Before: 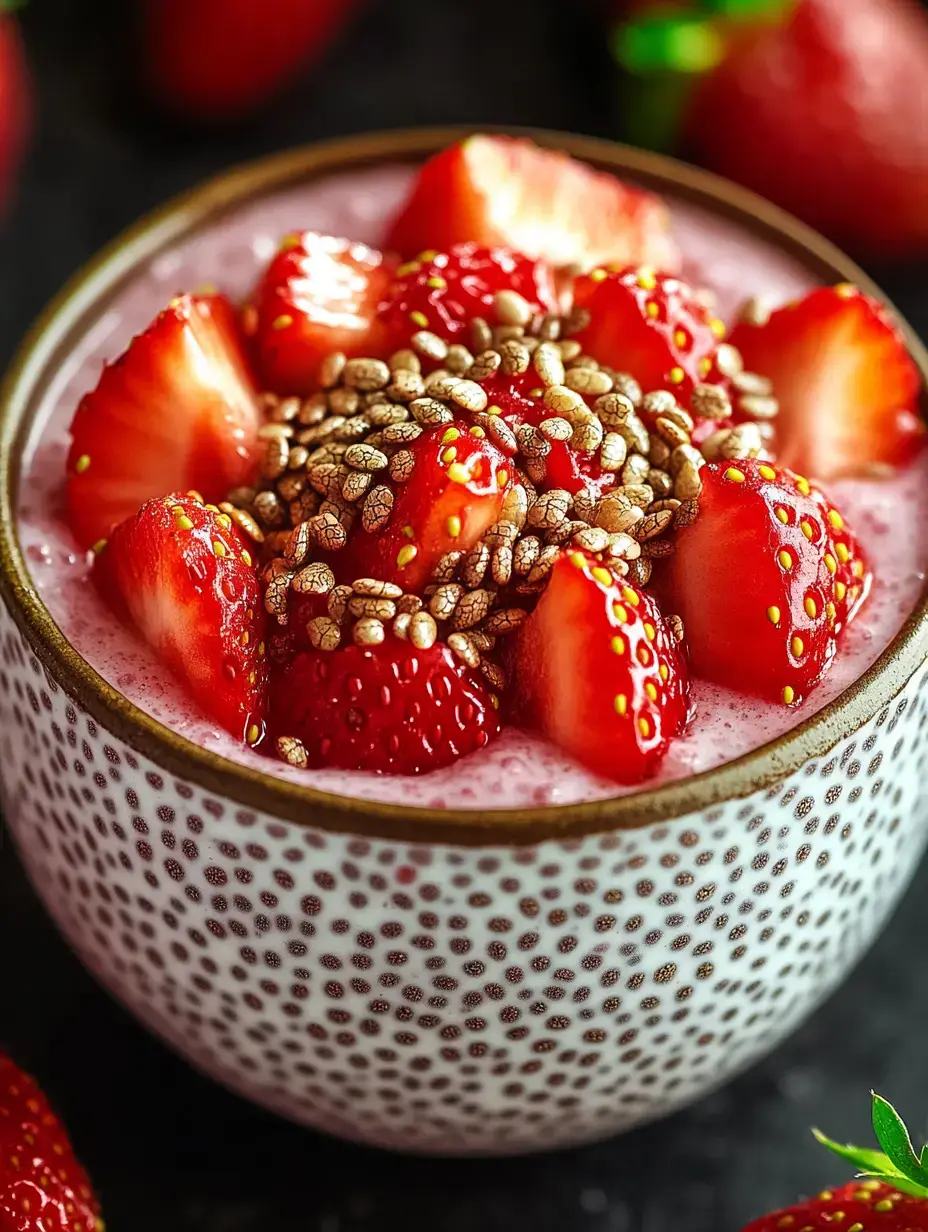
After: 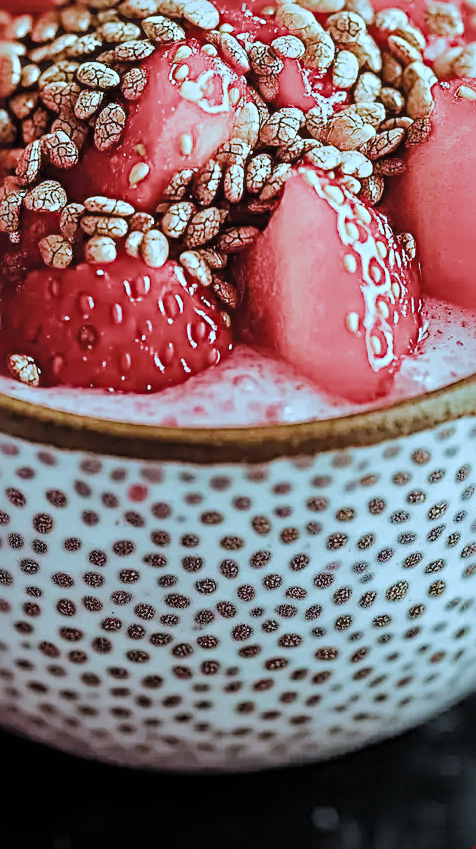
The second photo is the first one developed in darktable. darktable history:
exposure: compensate exposure bias true, compensate highlight preservation false
crop and rotate: left 28.894%, top 31.042%, right 19.813%
shadows and highlights: shadows 39.35, highlights -59.89
sharpen: radius 4.853
filmic rgb: black relative exposure -7.96 EV, white relative exposure 3.96 EV, hardness 4.15, contrast 0.992, color science v5 (2021), contrast in shadows safe, contrast in highlights safe
tone equalizer: -8 EV -1.06 EV, -7 EV -1.04 EV, -6 EV -0.853 EV, -5 EV -0.569 EV, -3 EV 0.572 EV, -2 EV 0.857 EV, -1 EV 1 EV, +0 EV 1.05 EV
color correction: highlights a* -10.53, highlights b* -18.72
